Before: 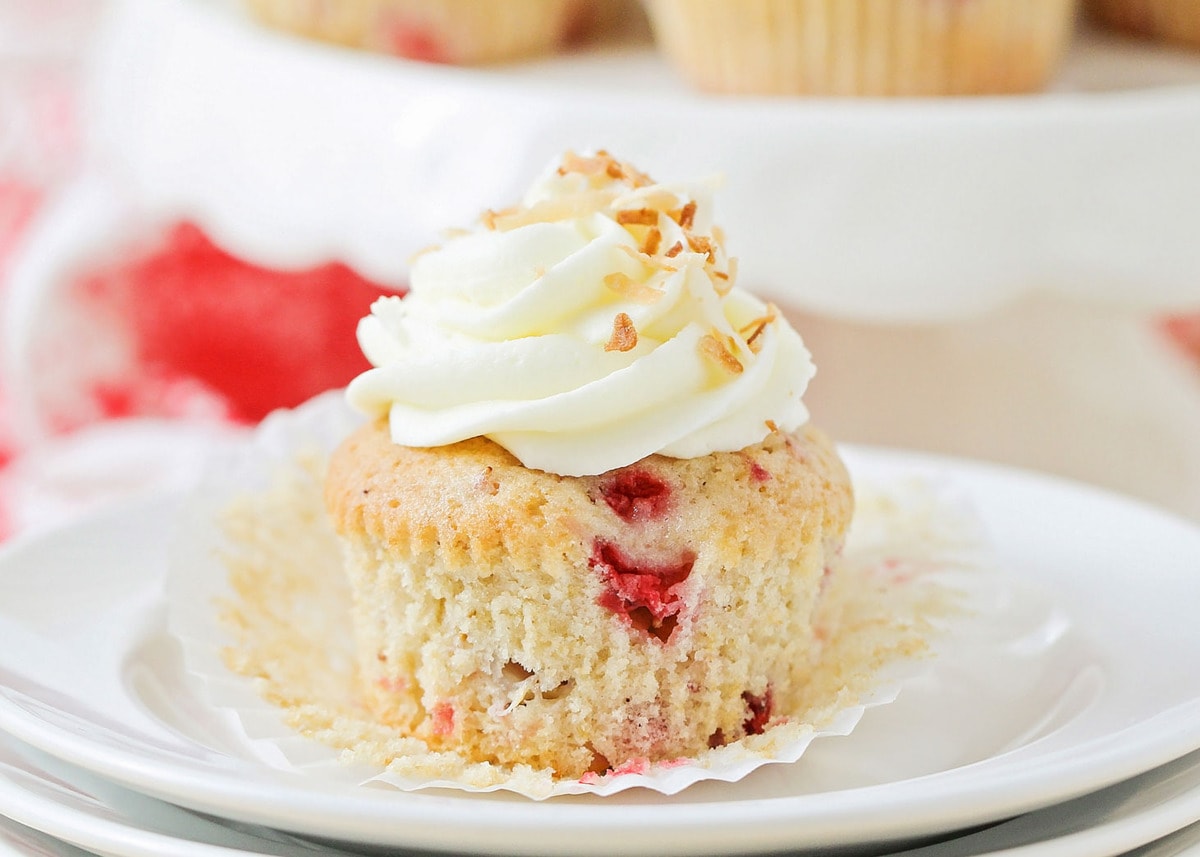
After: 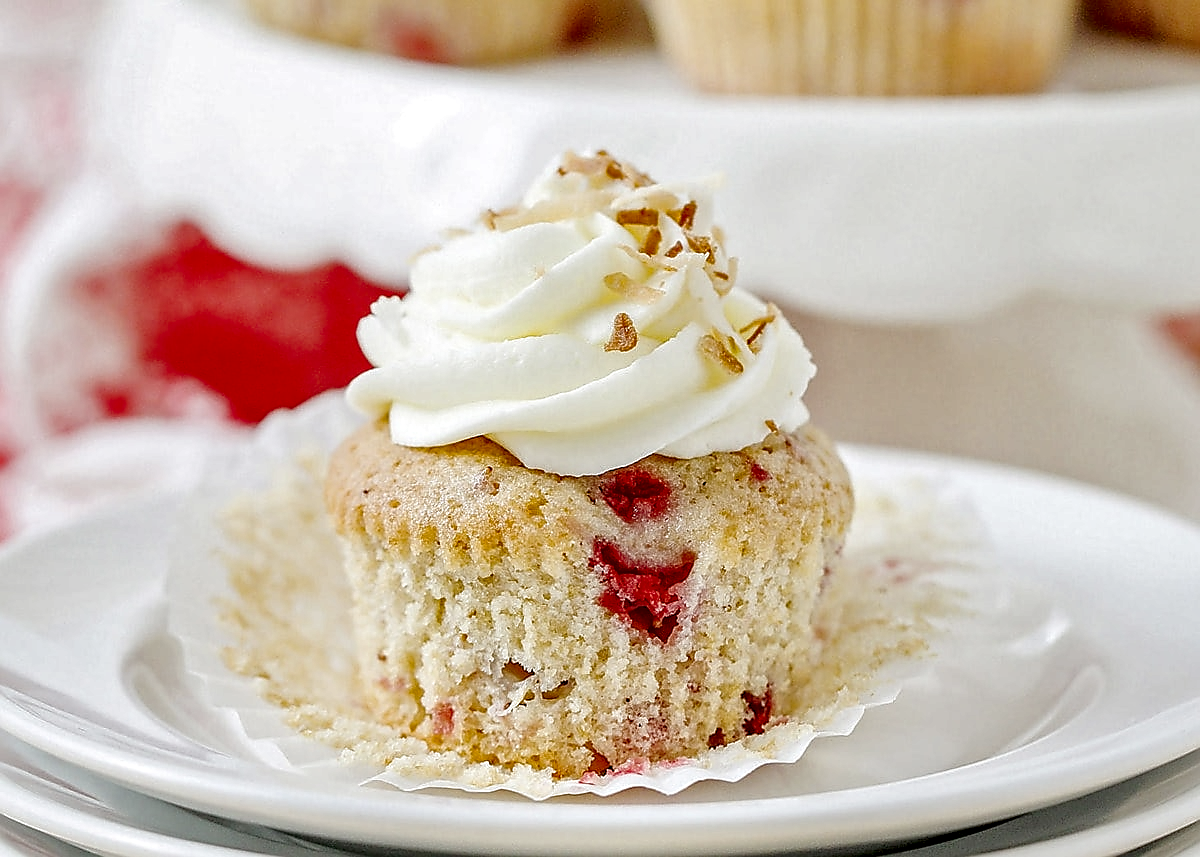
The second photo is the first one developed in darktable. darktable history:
tone curve: curves: ch0 [(0, 0.019) (0.066, 0.043) (0.189, 0.182) (0.368, 0.407) (0.501, 0.564) (0.677, 0.729) (0.851, 0.861) (0.997, 0.959)]; ch1 [(0, 0) (0.187, 0.121) (0.388, 0.346) (0.437, 0.409) (0.474, 0.472) (0.499, 0.501) (0.514, 0.507) (0.548, 0.557) (0.653, 0.663) (0.812, 0.856) (1, 1)]; ch2 [(0, 0) (0.246, 0.214) (0.421, 0.427) (0.459, 0.484) (0.5, 0.504) (0.518, 0.516) (0.529, 0.548) (0.56, 0.576) (0.607, 0.63) (0.744, 0.734) (0.867, 0.821) (0.993, 0.889)], preserve colors none
shadows and highlights: on, module defaults
sharpen: radius 1.41, amount 1.263, threshold 0.7
local contrast: highlights 19%, detail 187%
